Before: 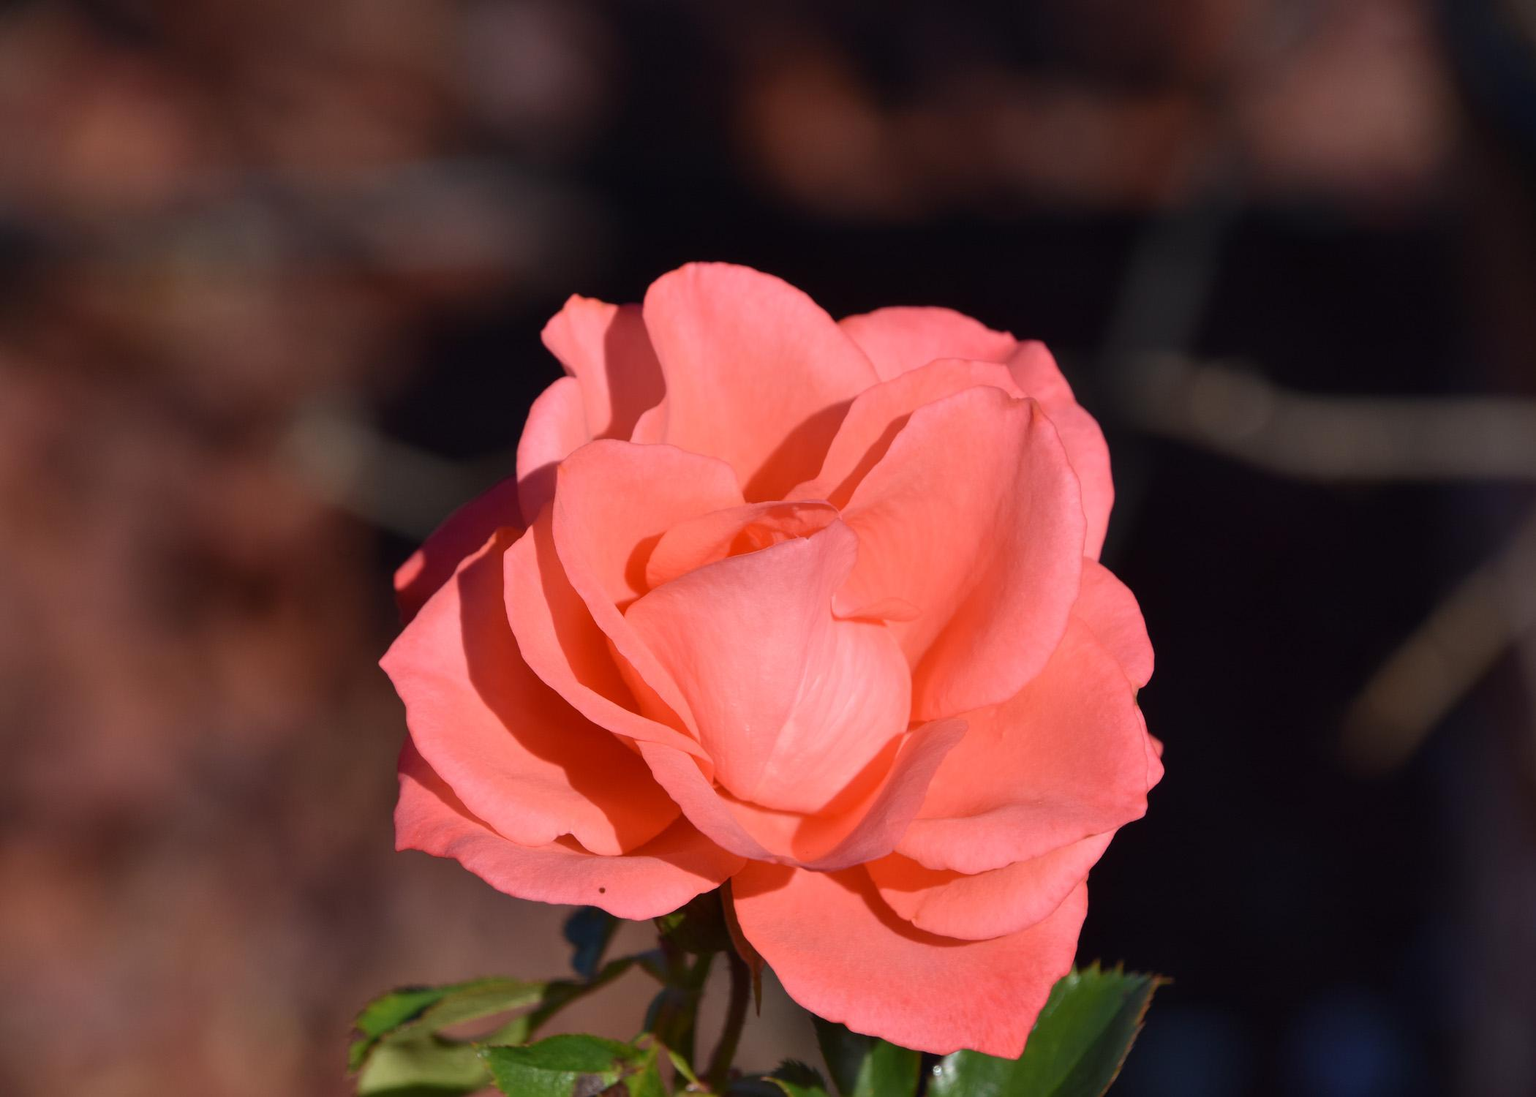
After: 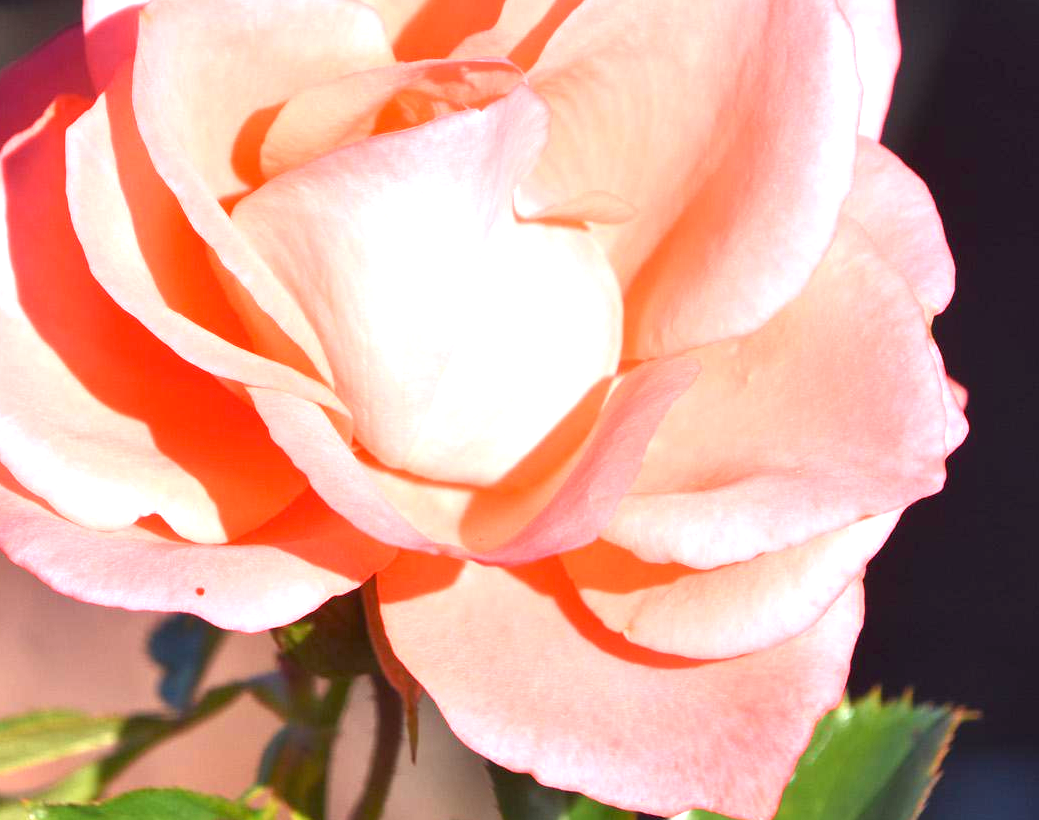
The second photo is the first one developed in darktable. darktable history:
crop: left 29.672%, top 41.786%, right 20.851%, bottom 3.487%
exposure: black level correction 0, exposure 2 EV, compensate highlight preservation false
